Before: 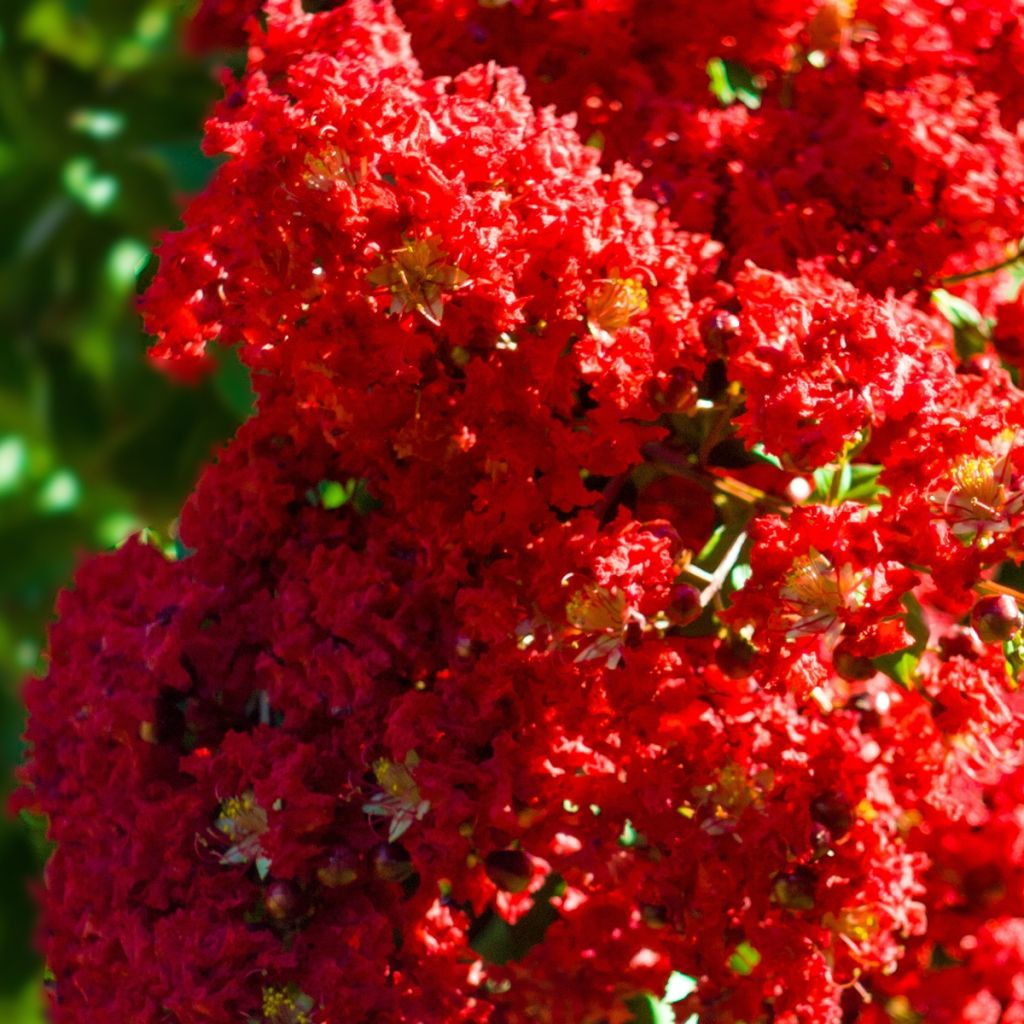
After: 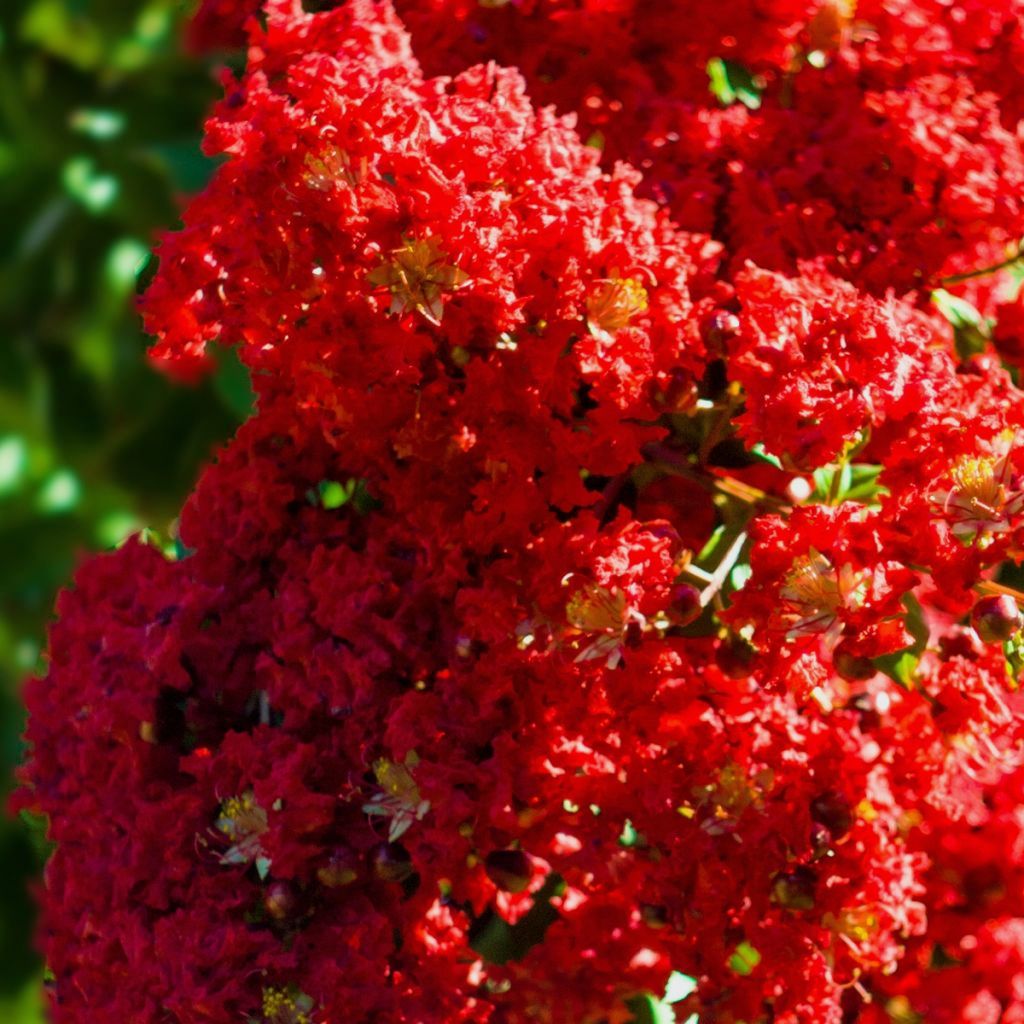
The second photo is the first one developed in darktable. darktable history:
filmic rgb: black relative exposure -11.36 EV, white relative exposure 3.26 EV, hardness 6.81, color science v6 (2022)
exposure: compensate highlight preservation false
